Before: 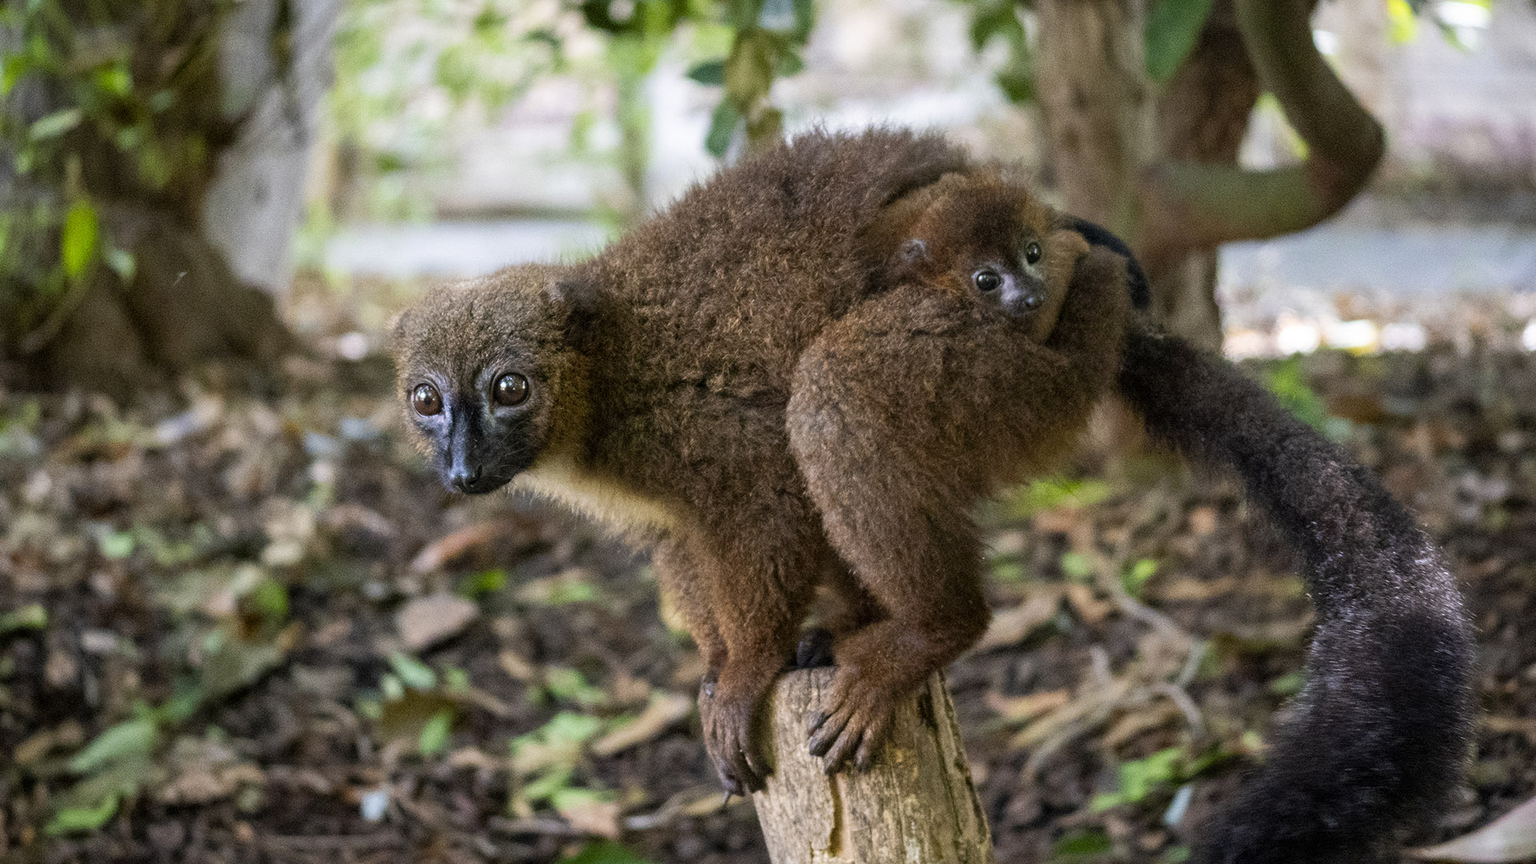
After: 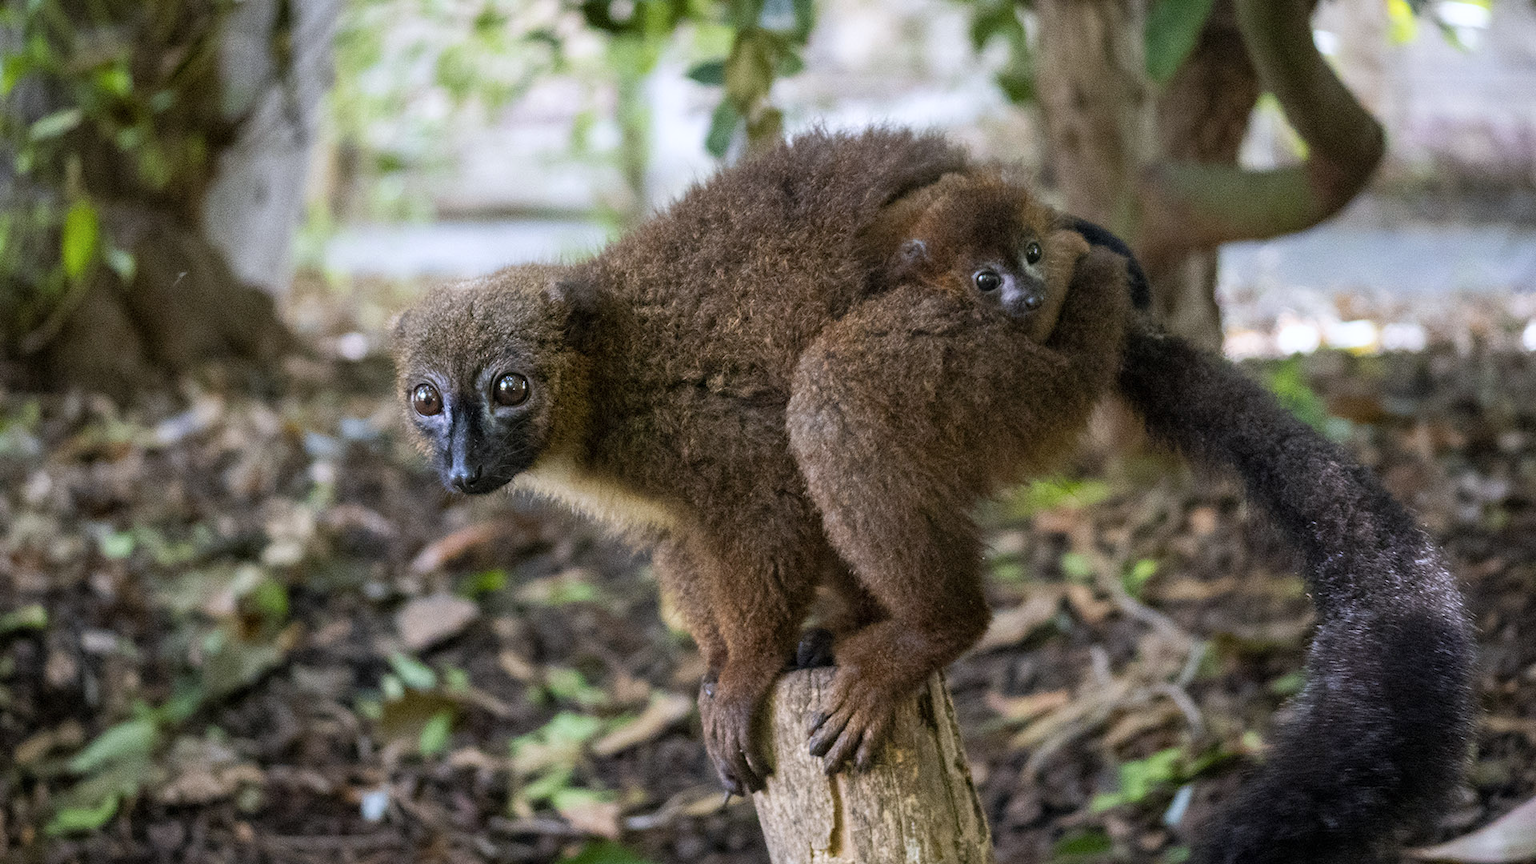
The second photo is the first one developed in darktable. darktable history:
color correction: highlights a* -0.097, highlights b* -5.14, shadows a* -0.131, shadows b* -0.133
